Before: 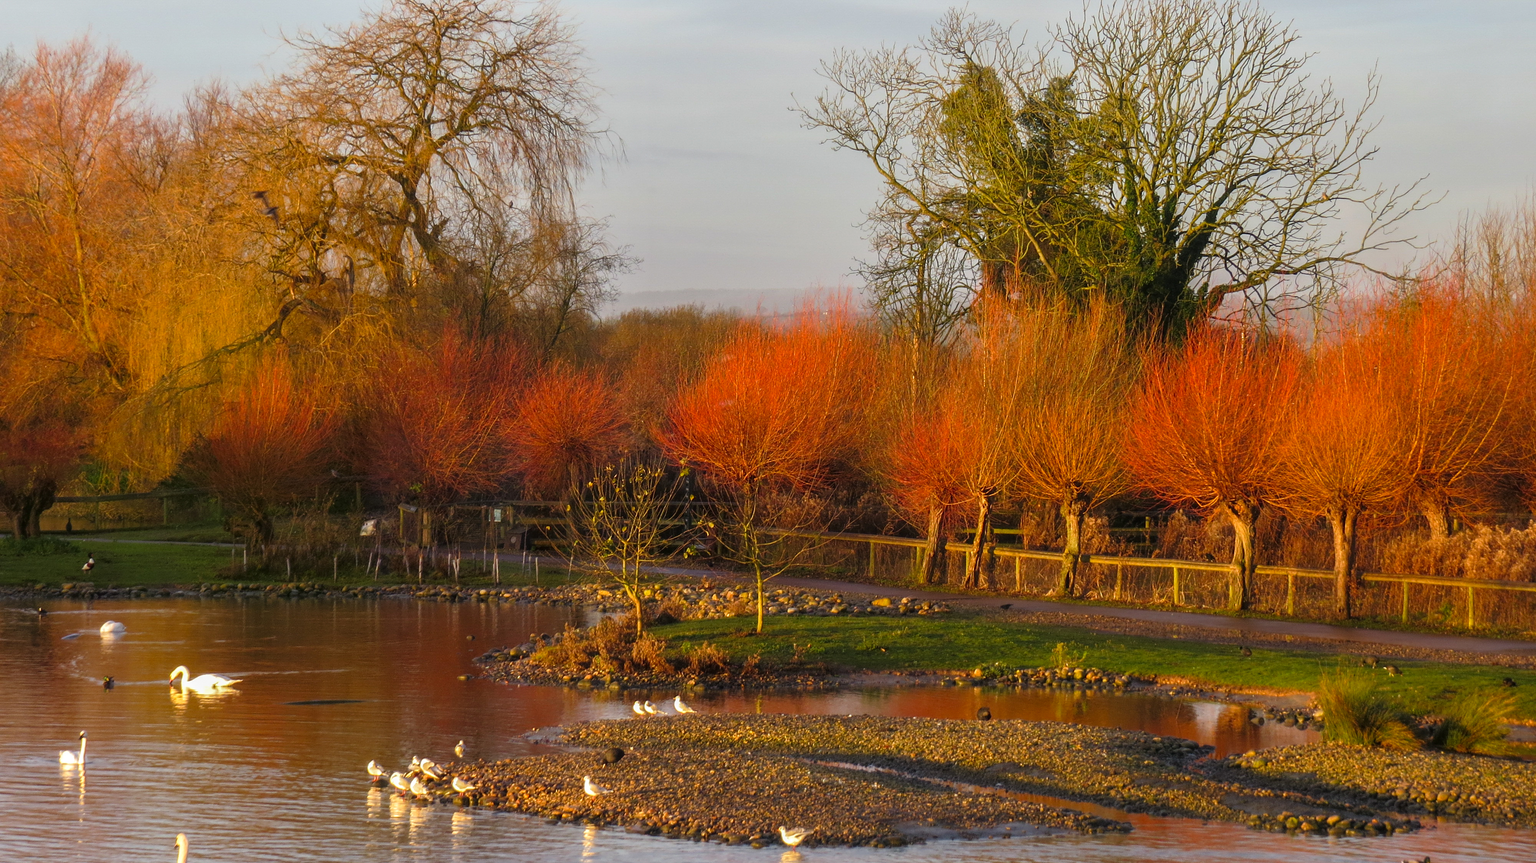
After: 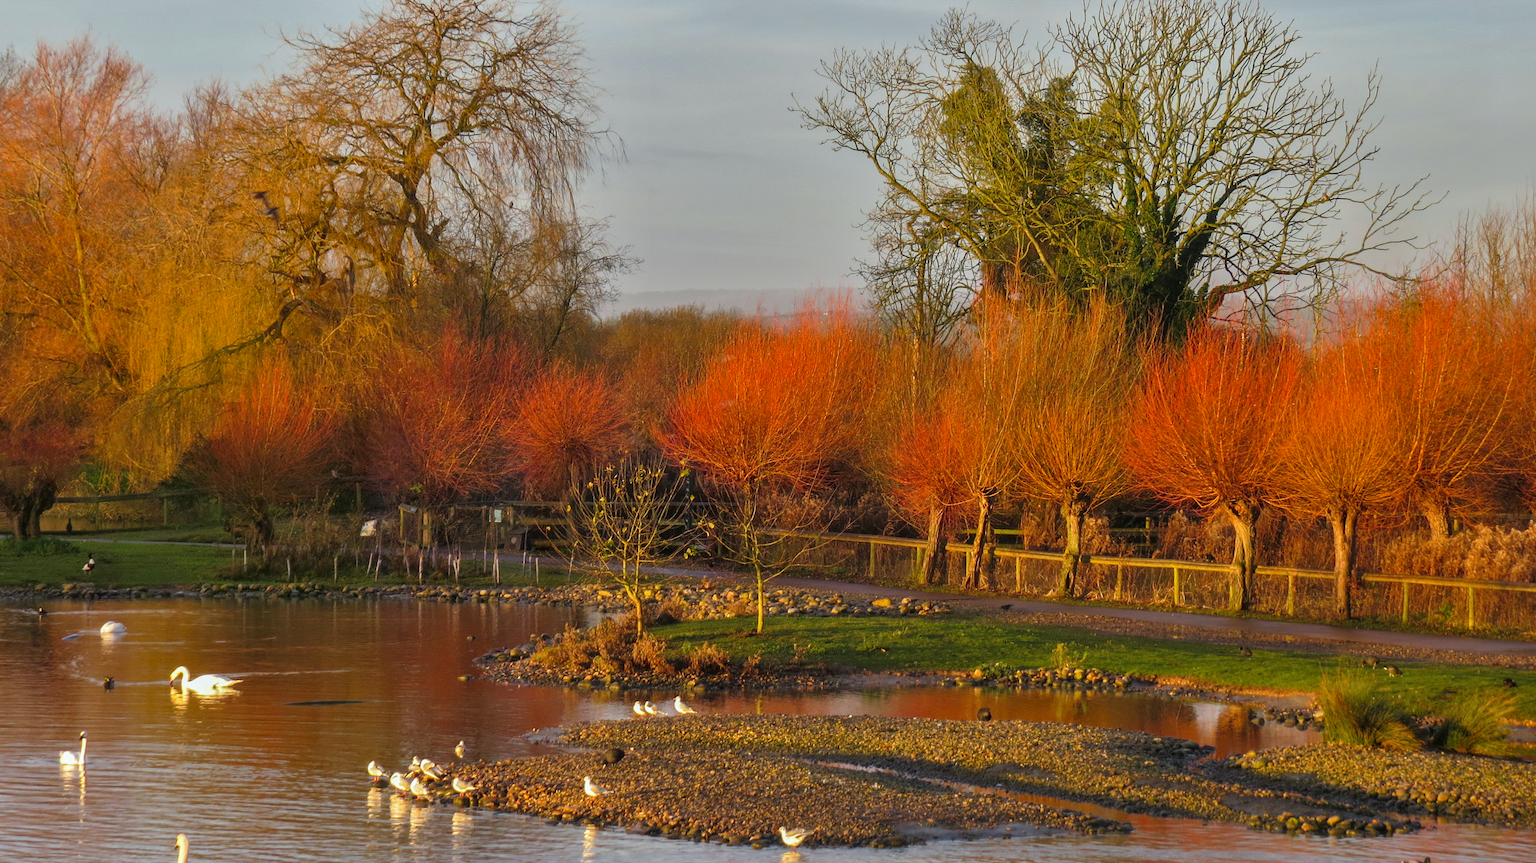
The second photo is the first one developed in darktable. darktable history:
shadows and highlights: shadows 43.71, white point adjustment -1.46, soften with gaussian
white balance: red 0.978, blue 0.999
